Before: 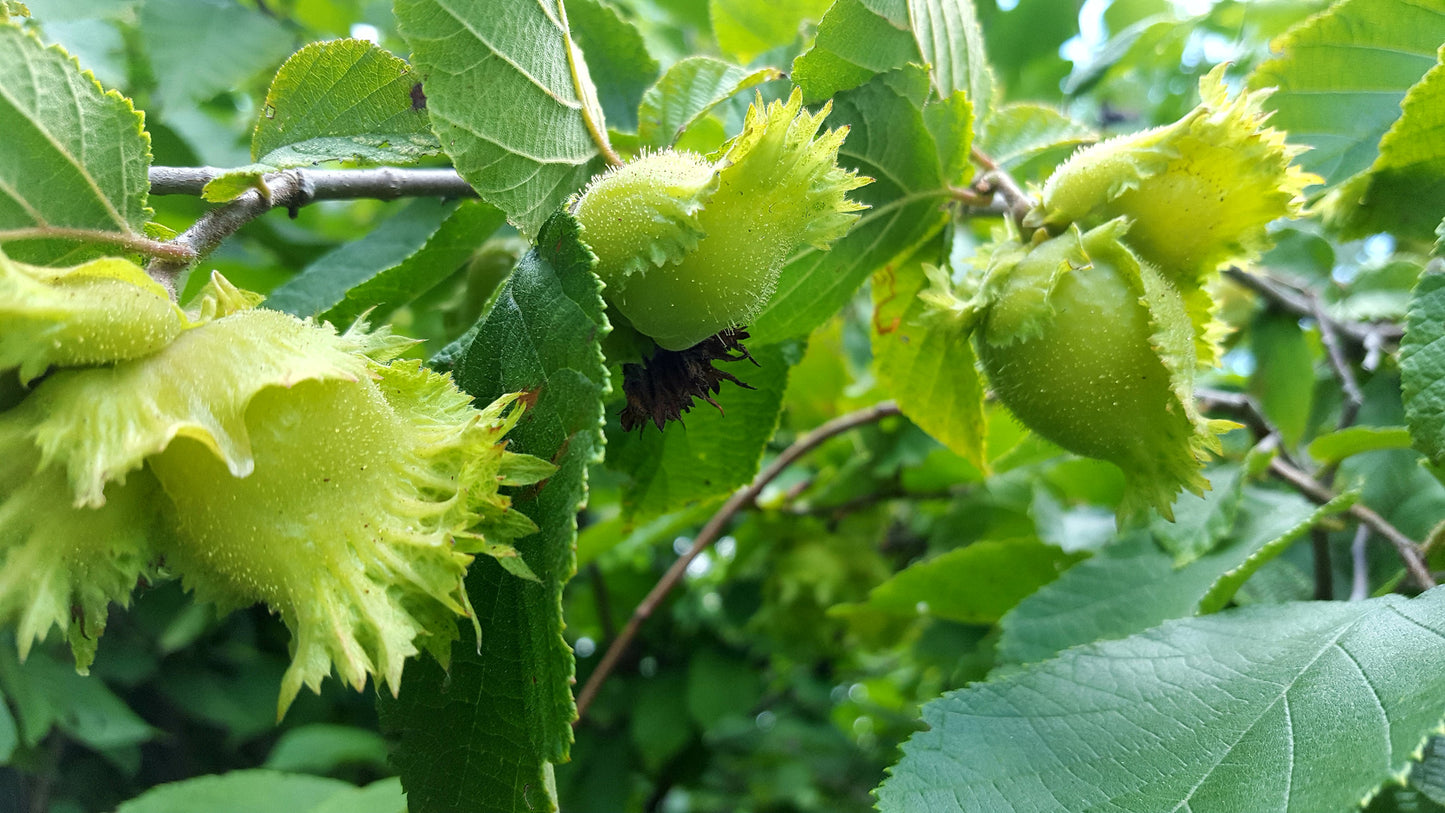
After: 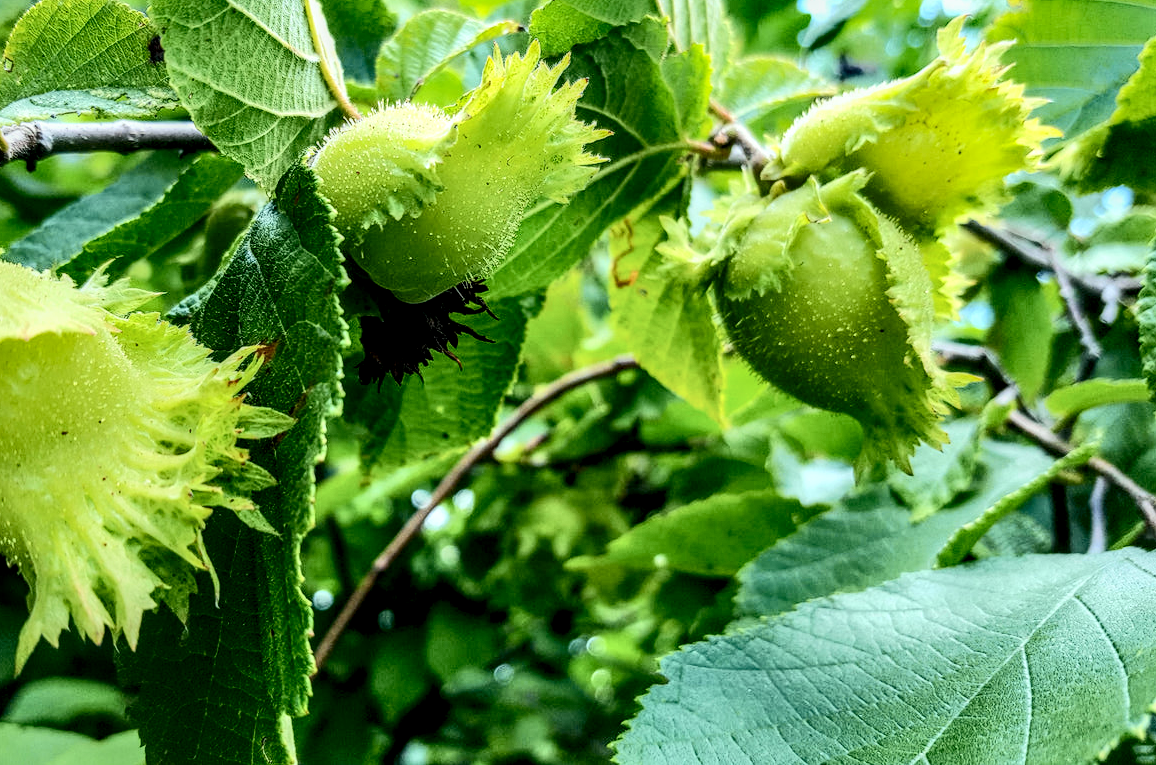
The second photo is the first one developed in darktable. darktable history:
contrast brightness saturation: contrast 0.136
crop and rotate: left 18.138%, top 5.795%, right 1.798%
exposure: compensate highlight preservation false
shadows and highlights: low approximation 0.01, soften with gaussian
tone curve: curves: ch0 [(0, 0.017) (0.091, 0.046) (0.298, 0.287) (0.439, 0.482) (0.64, 0.729) (0.785, 0.817) (0.995, 0.917)]; ch1 [(0, 0) (0.384, 0.365) (0.463, 0.447) (0.486, 0.474) (0.503, 0.497) (0.526, 0.52) (0.555, 0.564) (0.578, 0.595) (0.638, 0.644) (0.766, 0.773) (1, 1)]; ch2 [(0, 0) (0.374, 0.344) (0.449, 0.434) (0.501, 0.501) (0.528, 0.519) (0.569, 0.589) (0.61, 0.646) (0.666, 0.688) (1, 1)], color space Lab, independent channels, preserve colors none
tone equalizer: on, module defaults
local contrast: highlights 1%, shadows 7%, detail 182%
